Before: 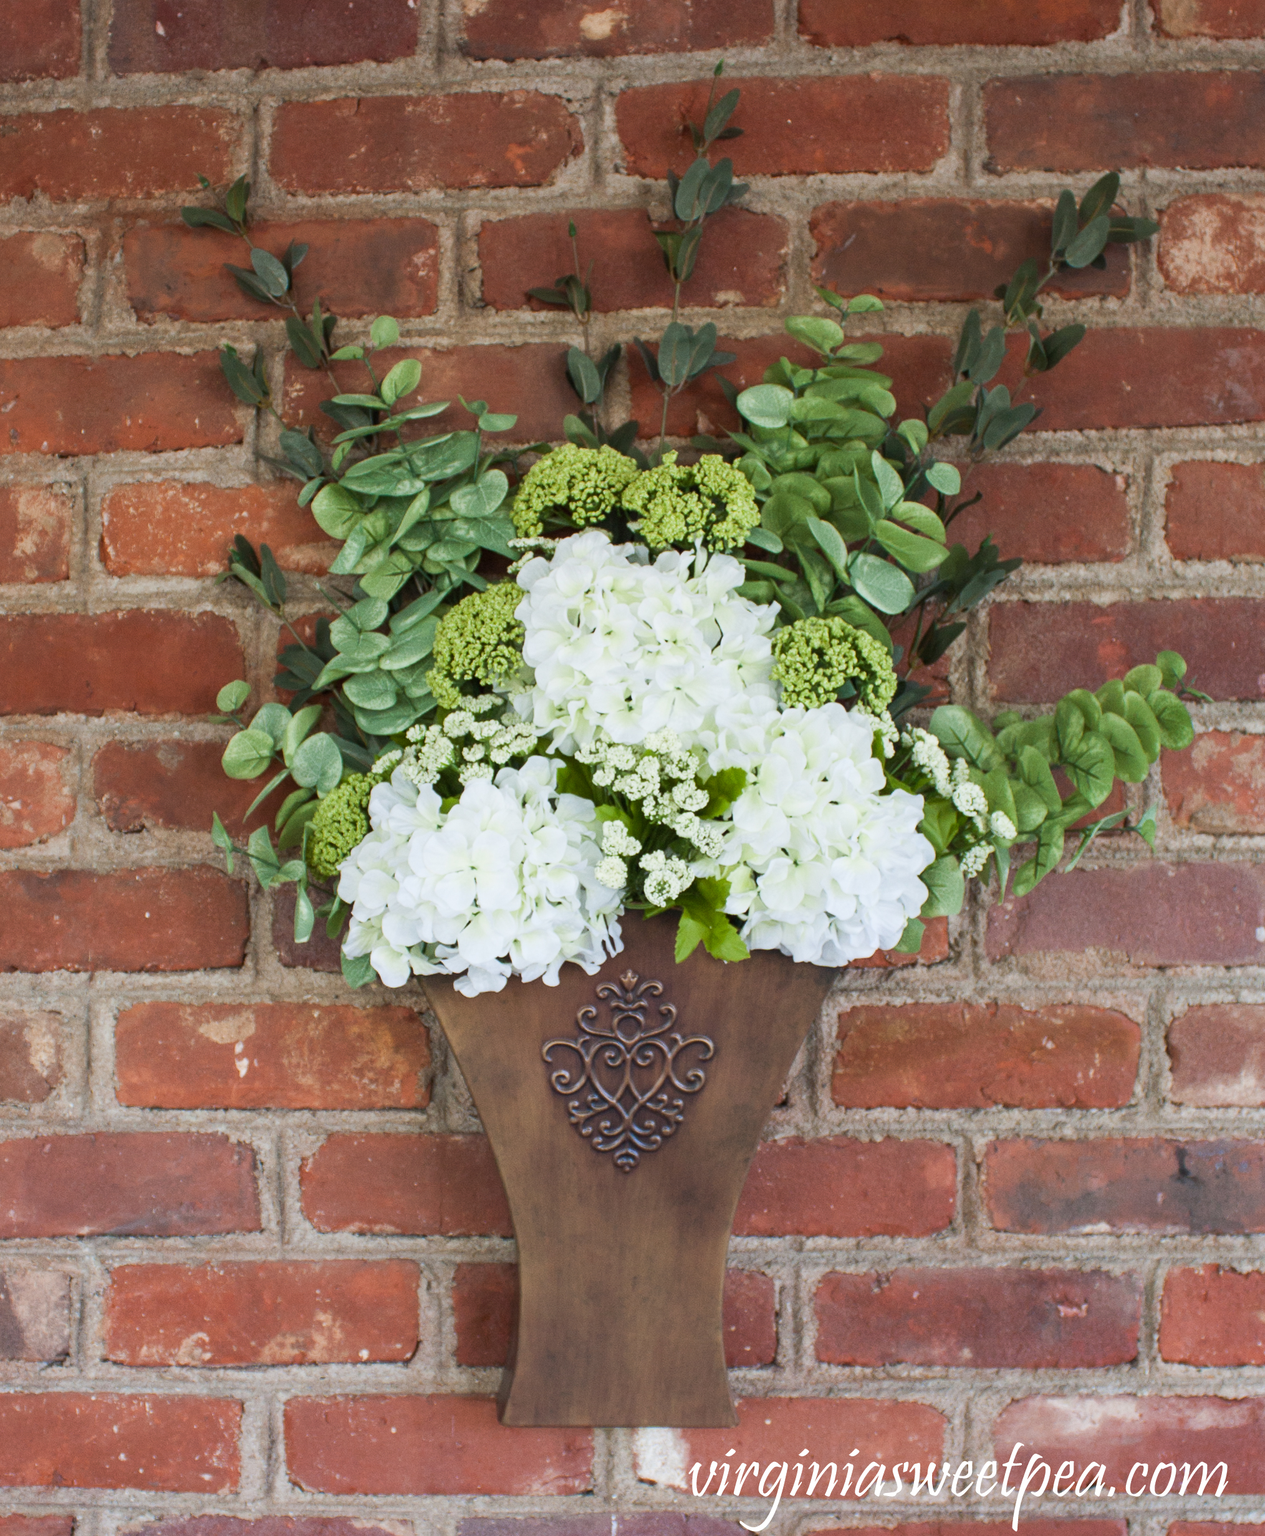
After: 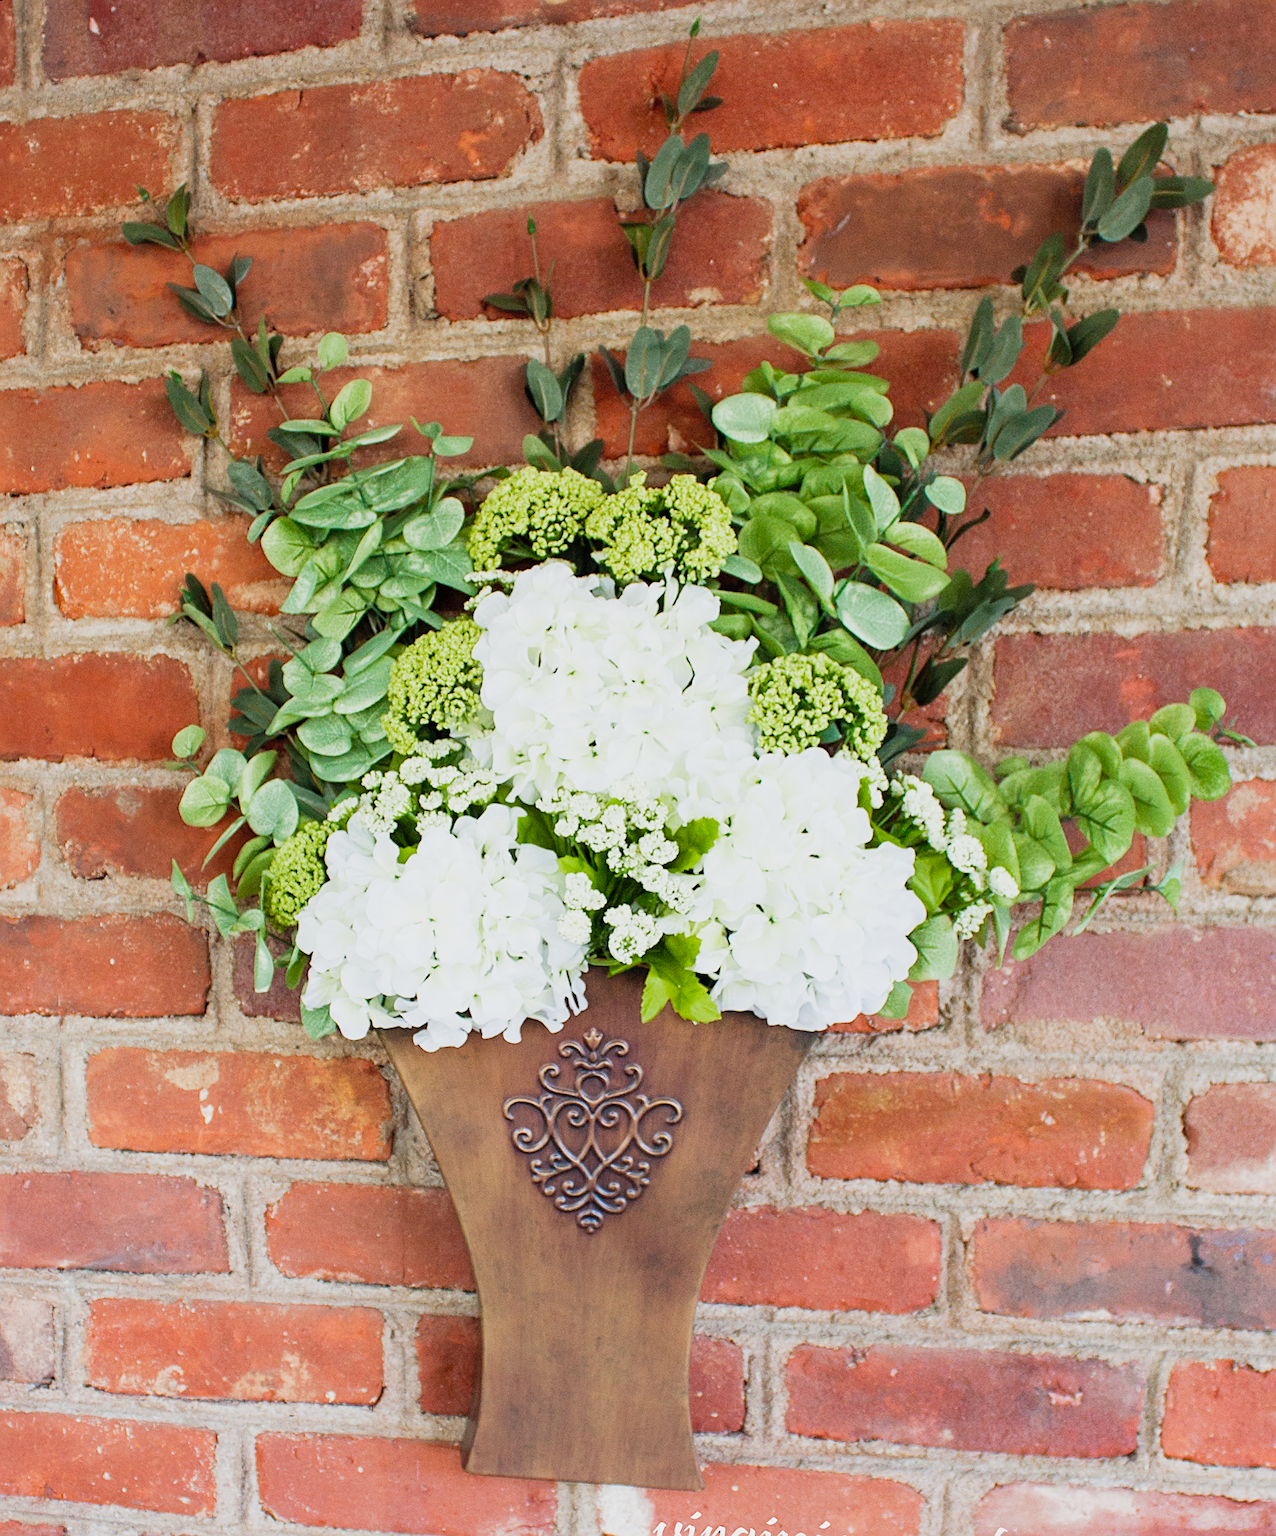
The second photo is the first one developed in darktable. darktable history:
sharpen: on, module defaults
crop: bottom 0.071%
contrast brightness saturation: brightness 0.09, saturation 0.19
filmic rgb: middle gray luminance 29%, black relative exposure -10.3 EV, white relative exposure 5.5 EV, threshold 6 EV, target black luminance 0%, hardness 3.95, latitude 2.04%, contrast 1.132, highlights saturation mix 5%, shadows ↔ highlights balance 15.11%, preserve chrominance no, color science v3 (2019), use custom middle-gray values true, iterations of high-quality reconstruction 0, enable highlight reconstruction true
exposure: black level correction 0, exposure 1.2 EV, compensate exposure bias true, compensate highlight preservation false
rotate and perspective: rotation 0.062°, lens shift (vertical) 0.115, lens shift (horizontal) -0.133, crop left 0.047, crop right 0.94, crop top 0.061, crop bottom 0.94
